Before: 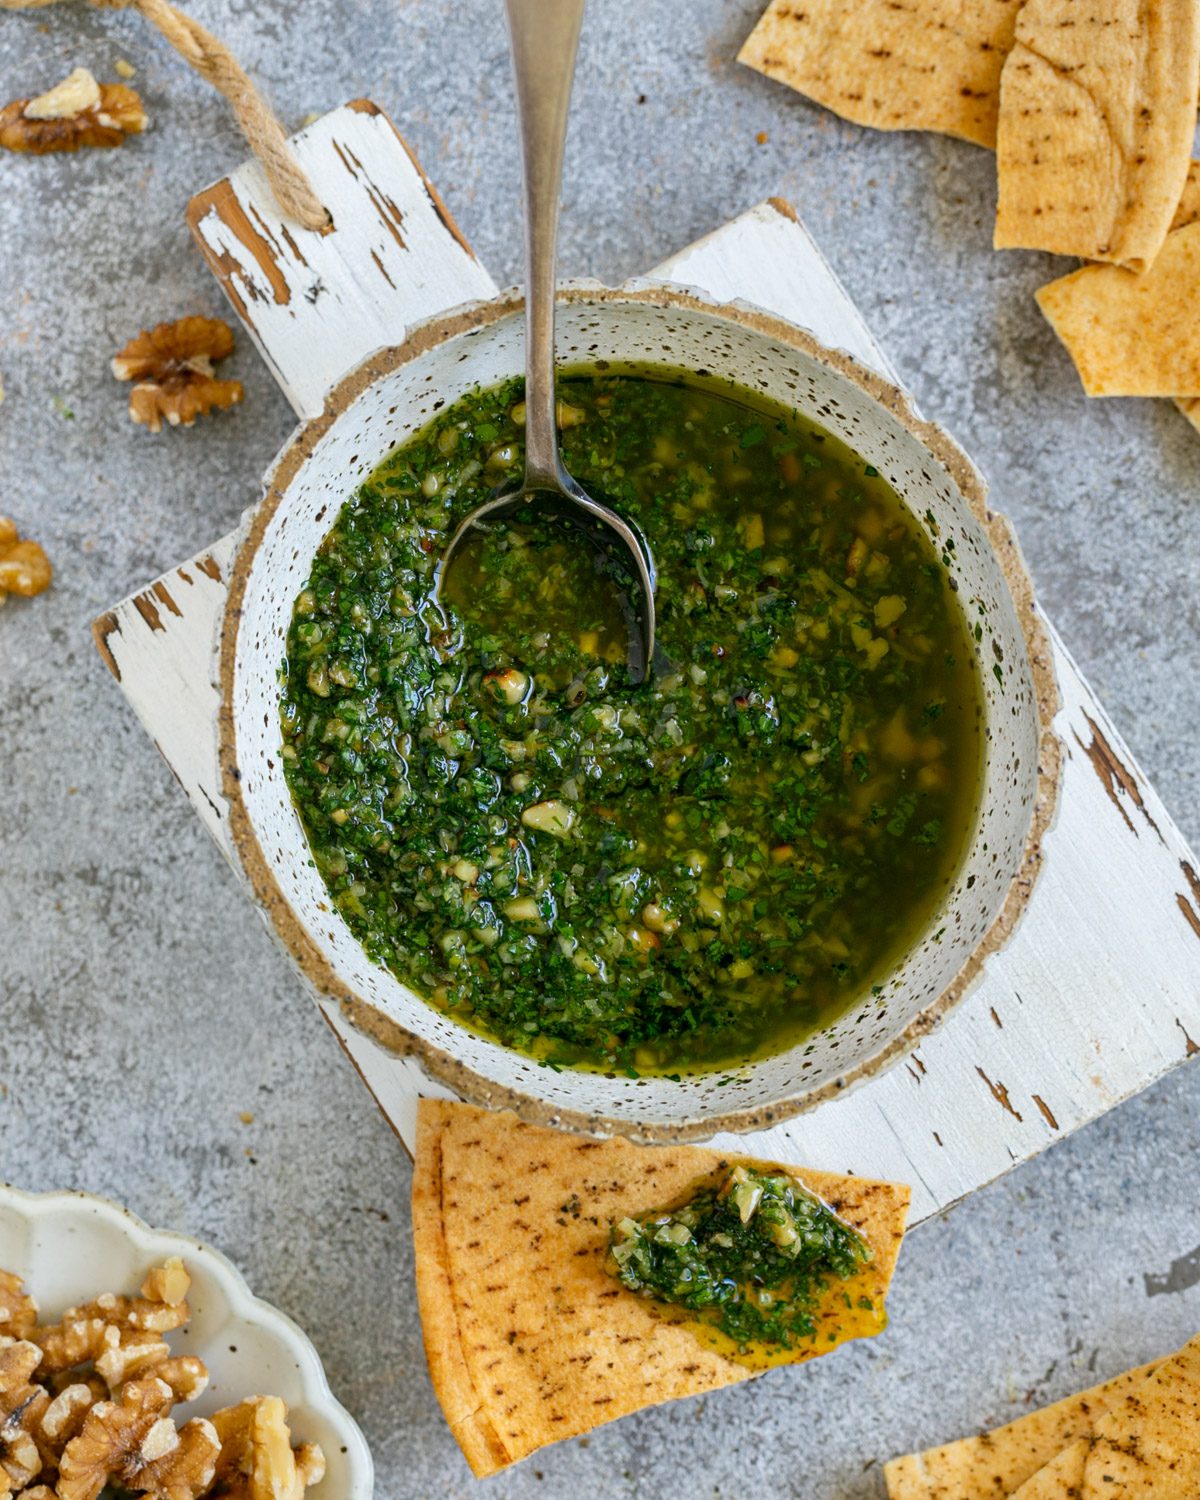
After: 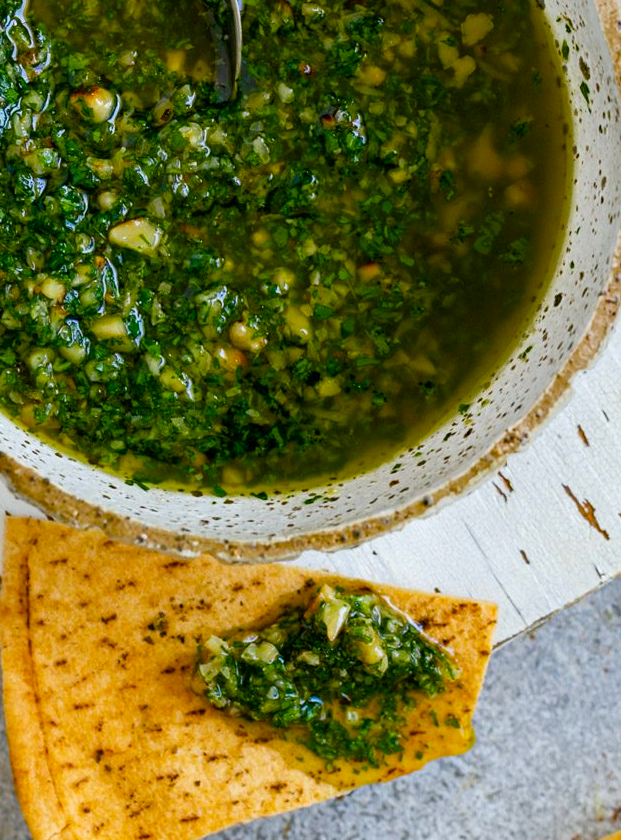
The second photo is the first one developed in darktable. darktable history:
crop: left 34.479%, top 38.822%, right 13.718%, bottom 5.172%
color balance rgb: perceptual saturation grading › global saturation 35%, perceptual saturation grading › highlights -25%, perceptual saturation grading › shadows 50%
